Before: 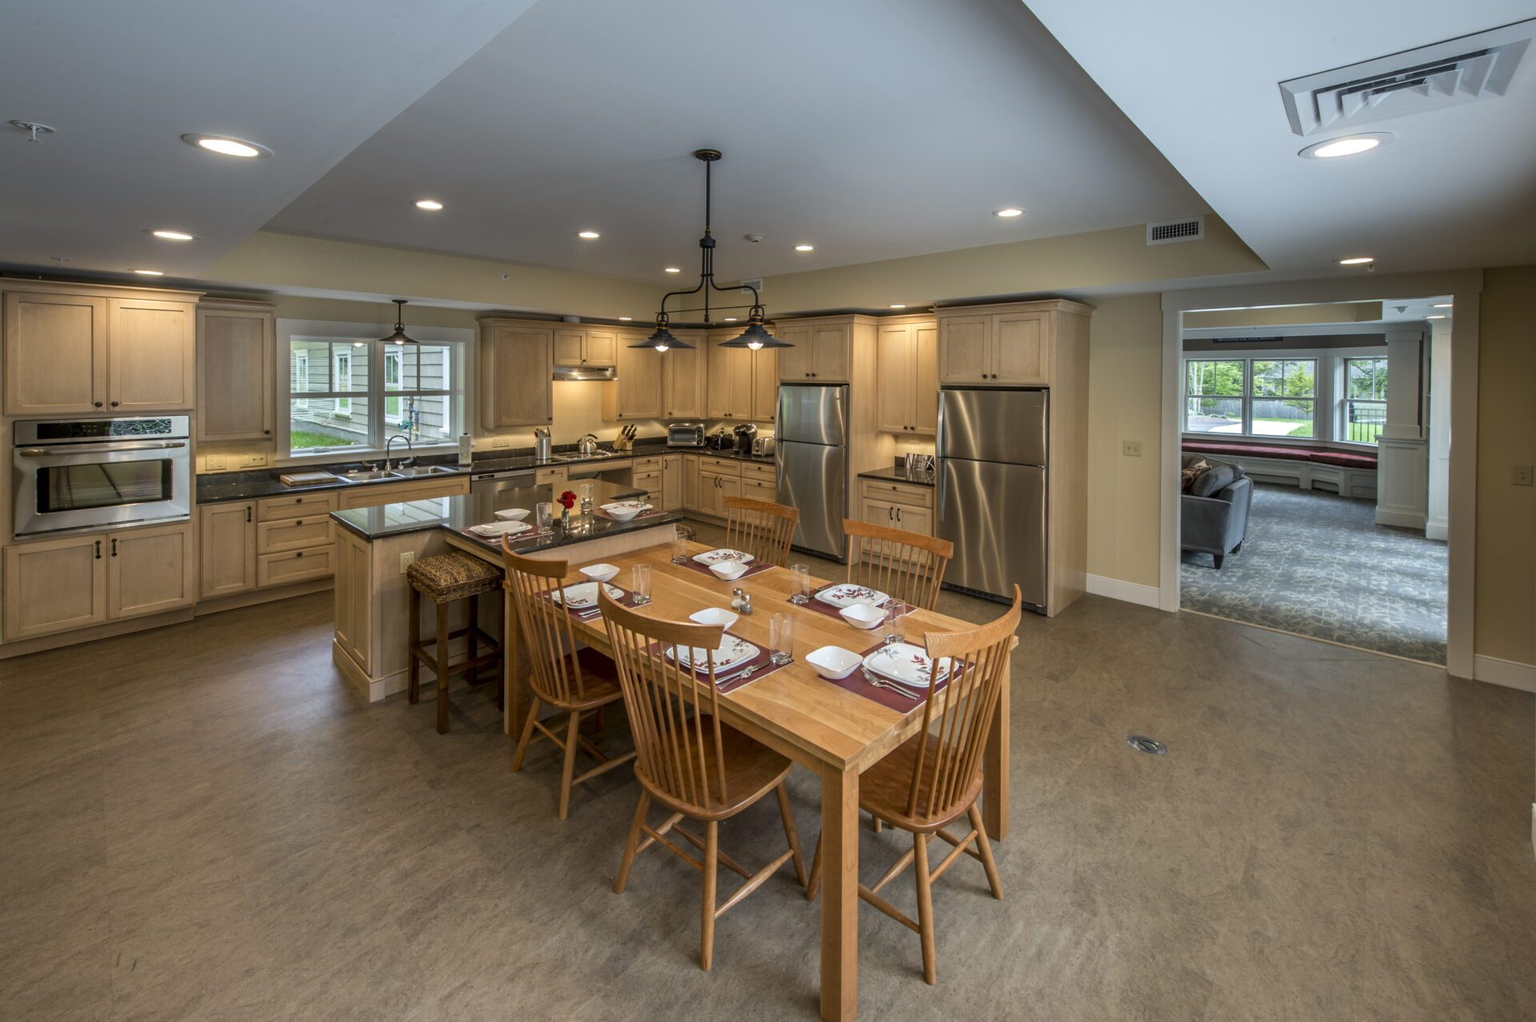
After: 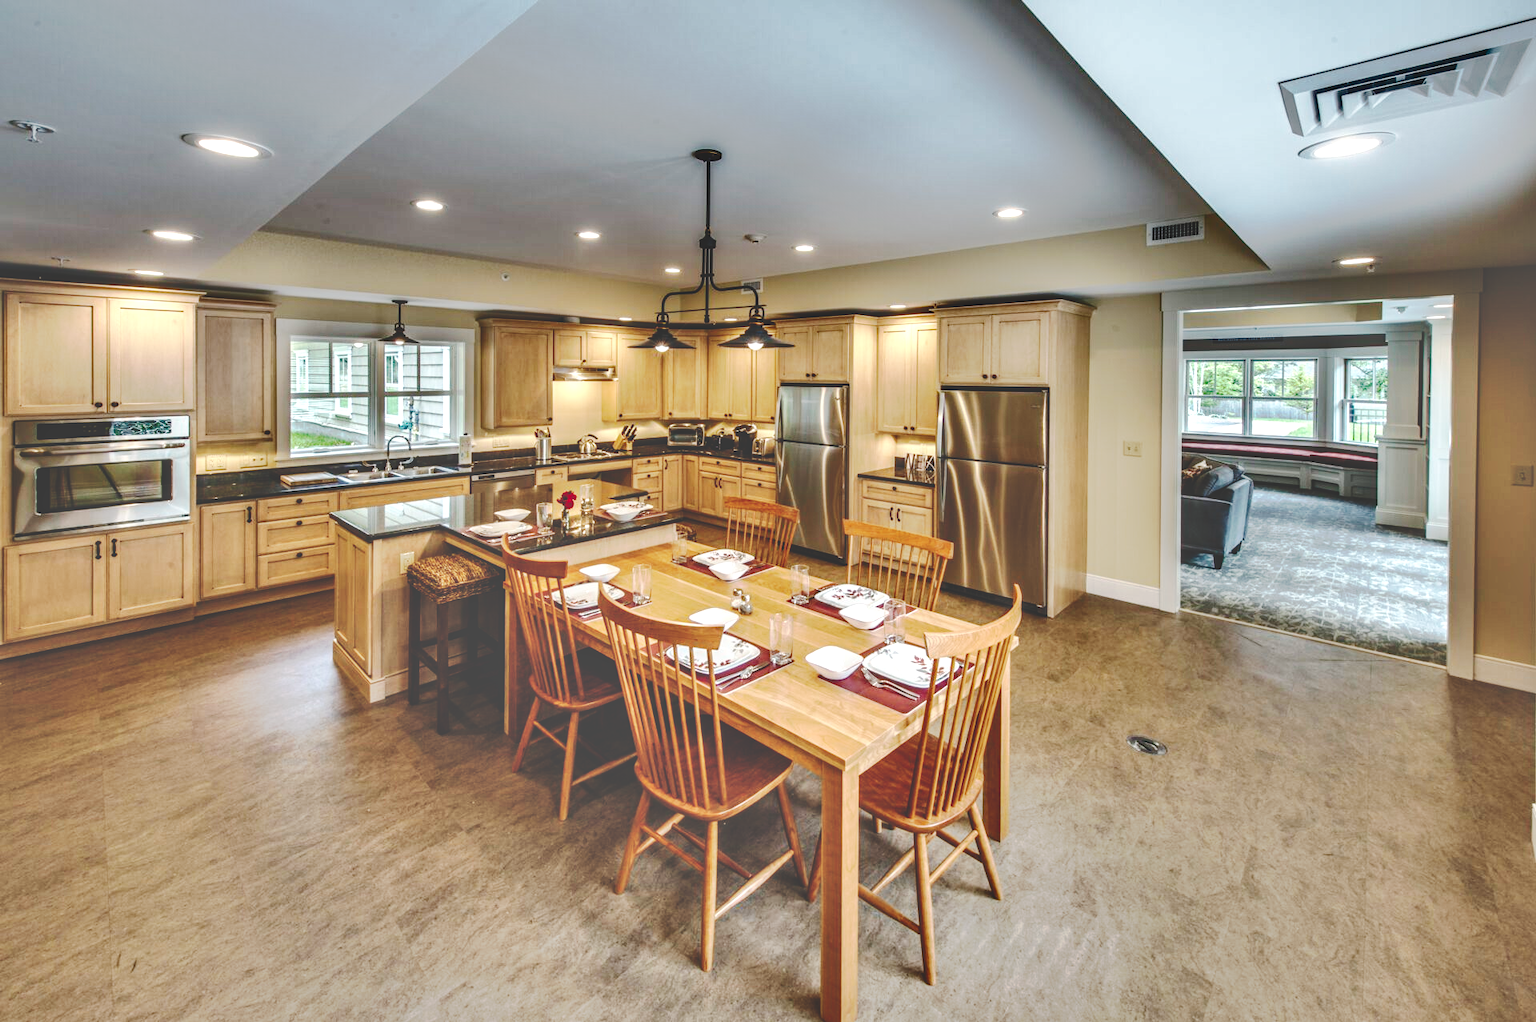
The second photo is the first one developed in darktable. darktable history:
shadows and highlights: radius 100.28, shadows 50.3, highlights -66.05, soften with gaussian
base curve: curves: ch0 [(0, 0.003) (0.001, 0.002) (0.006, 0.004) (0.02, 0.022) (0.048, 0.086) (0.094, 0.234) (0.162, 0.431) (0.258, 0.629) (0.385, 0.8) (0.548, 0.918) (0.751, 0.988) (1, 1)], preserve colors none
local contrast: detail 130%
tone curve: curves: ch0 [(0, 0) (0.003, 0.346) (0.011, 0.346) (0.025, 0.346) (0.044, 0.35) (0.069, 0.354) (0.1, 0.361) (0.136, 0.368) (0.177, 0.381) (0.224, 0.395) (0.277, 0.421) (0.335, 0.458) (0.399, 0.502) (0.468, 0.556) (0.543, 0.617) (0.623, 0.685) (0.709, 0.748) (0.801, 0.814) (0.898, 0.865) (1, 1)], preserve colors none
